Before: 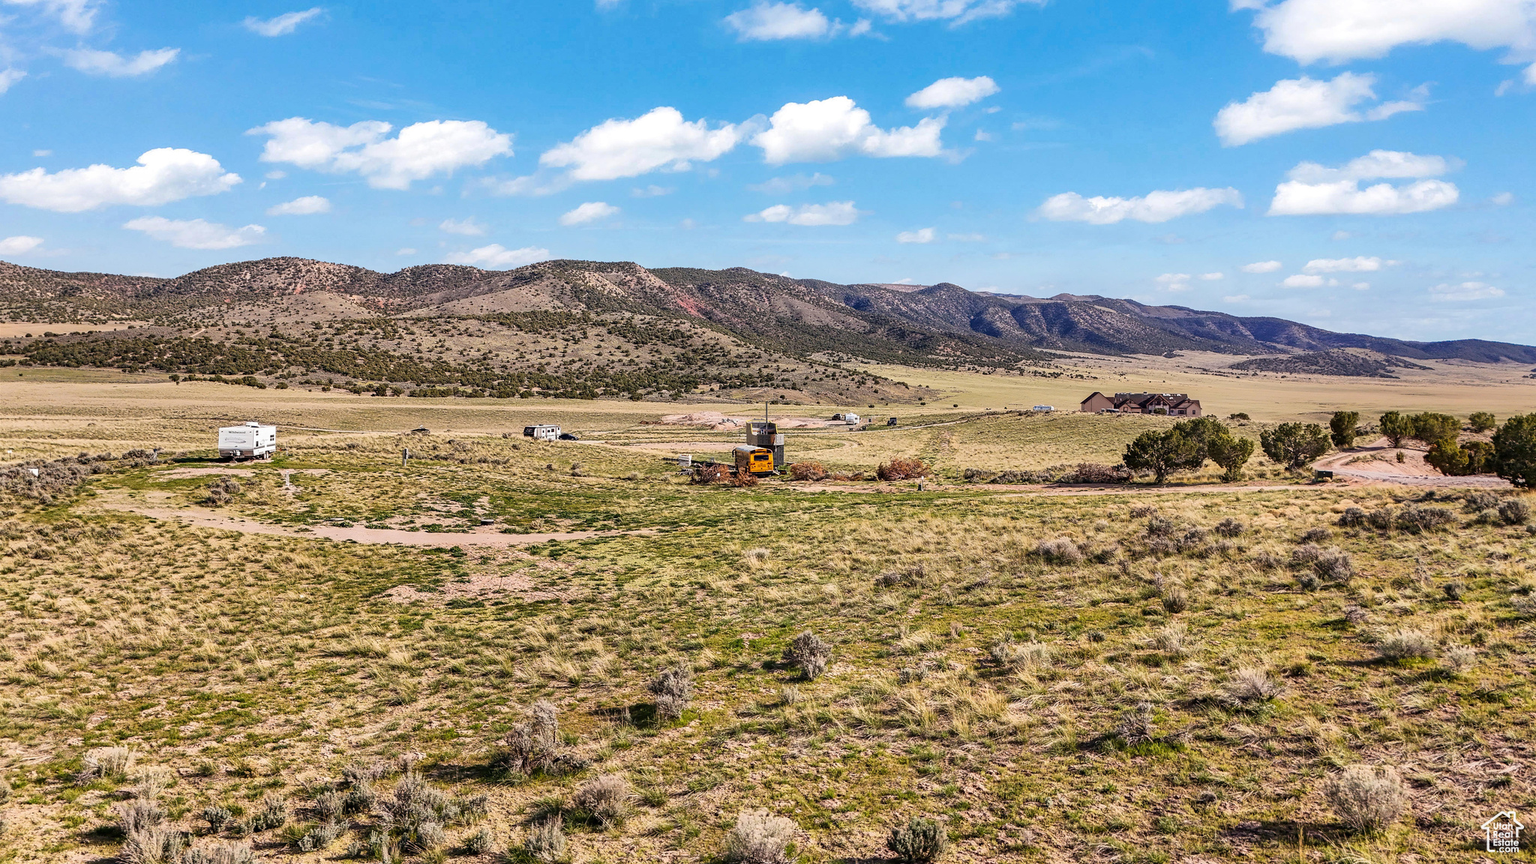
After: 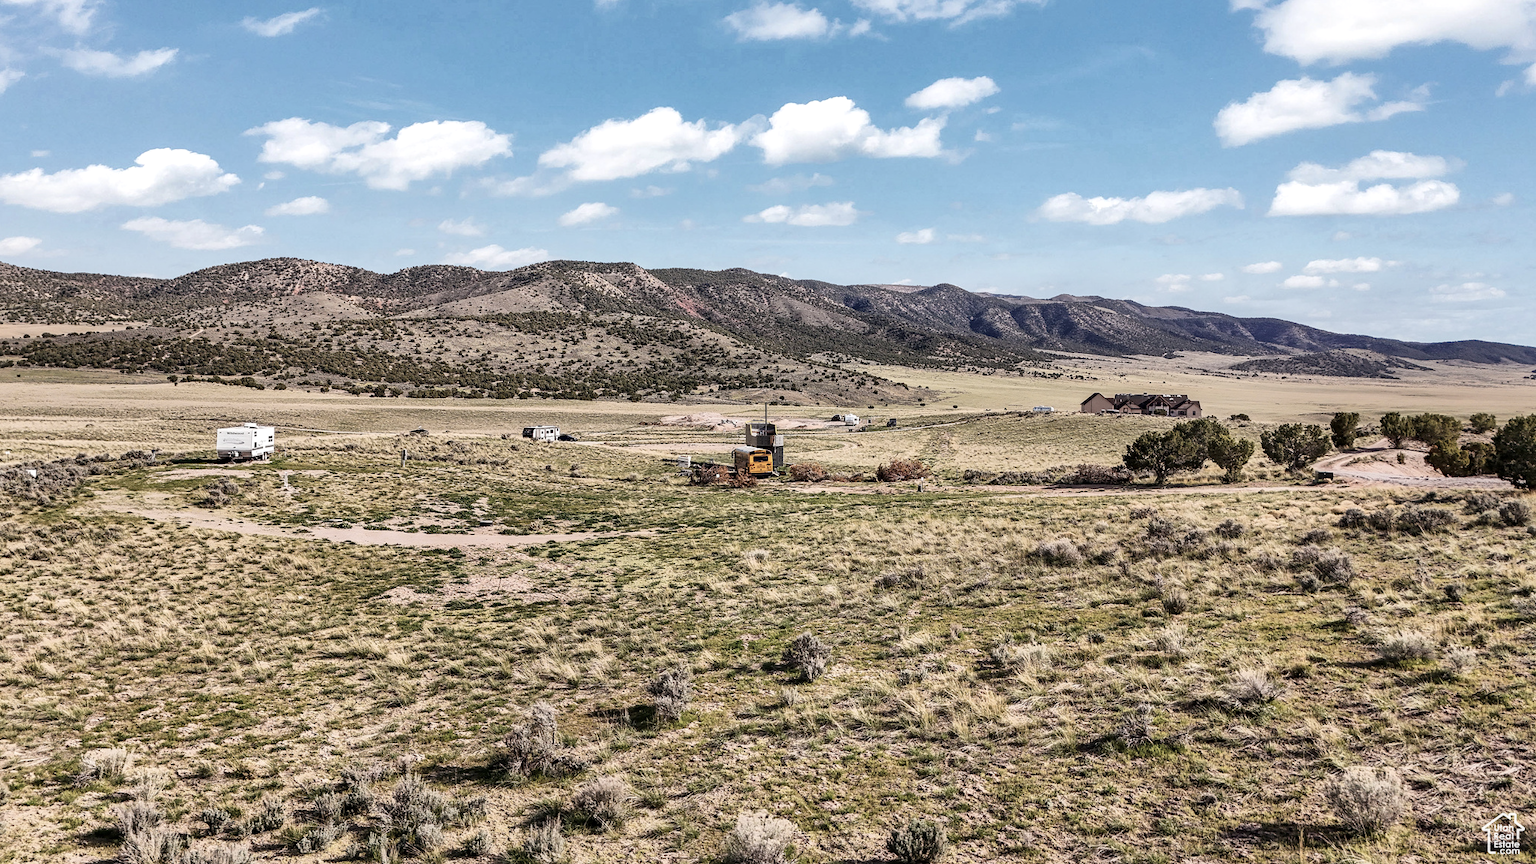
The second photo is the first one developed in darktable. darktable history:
contrast brightness saturation: contrast 0.101, saturation -0.377
crop and rotate: left 0.169%, bottom 0%
local contrast: mode bilateral grid, contrast 20, coarseness 51, detail 120%, midtone range 0.2
